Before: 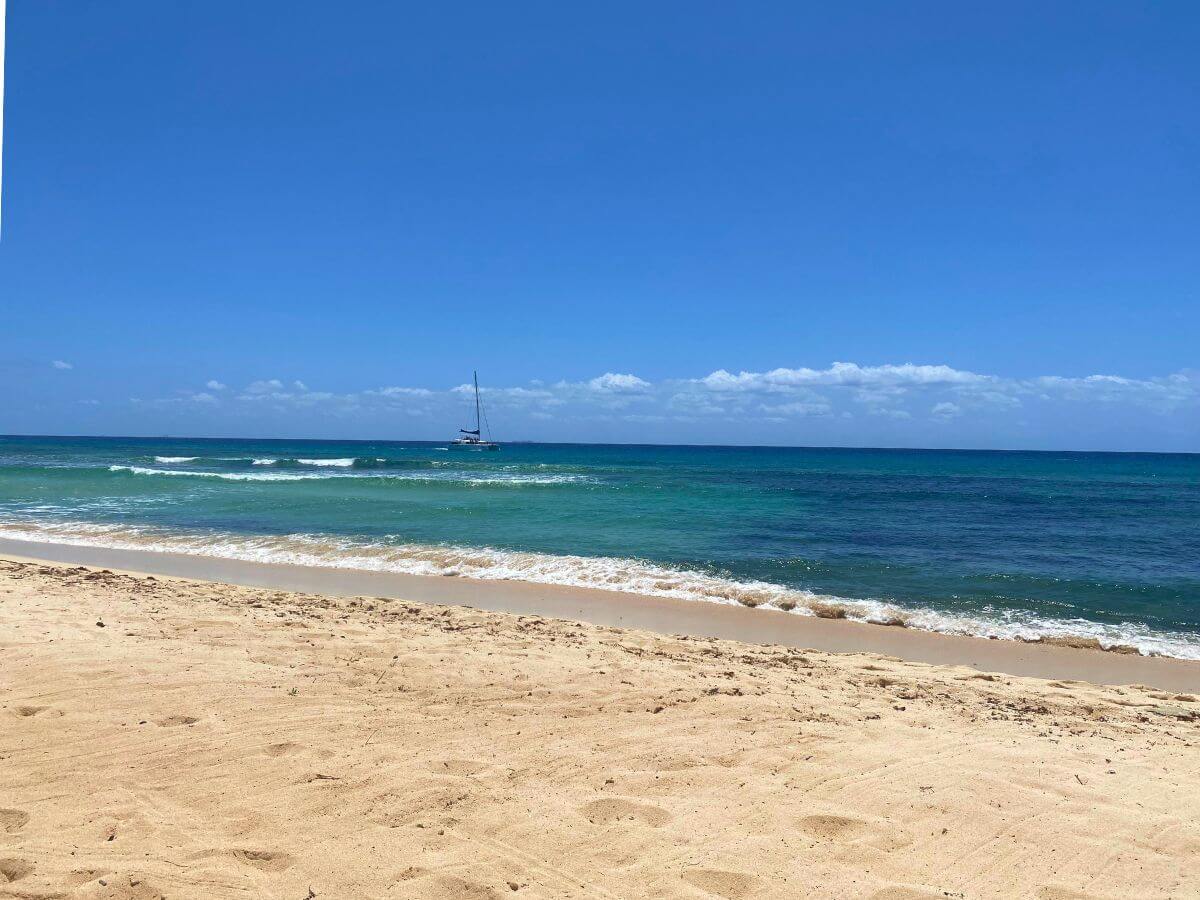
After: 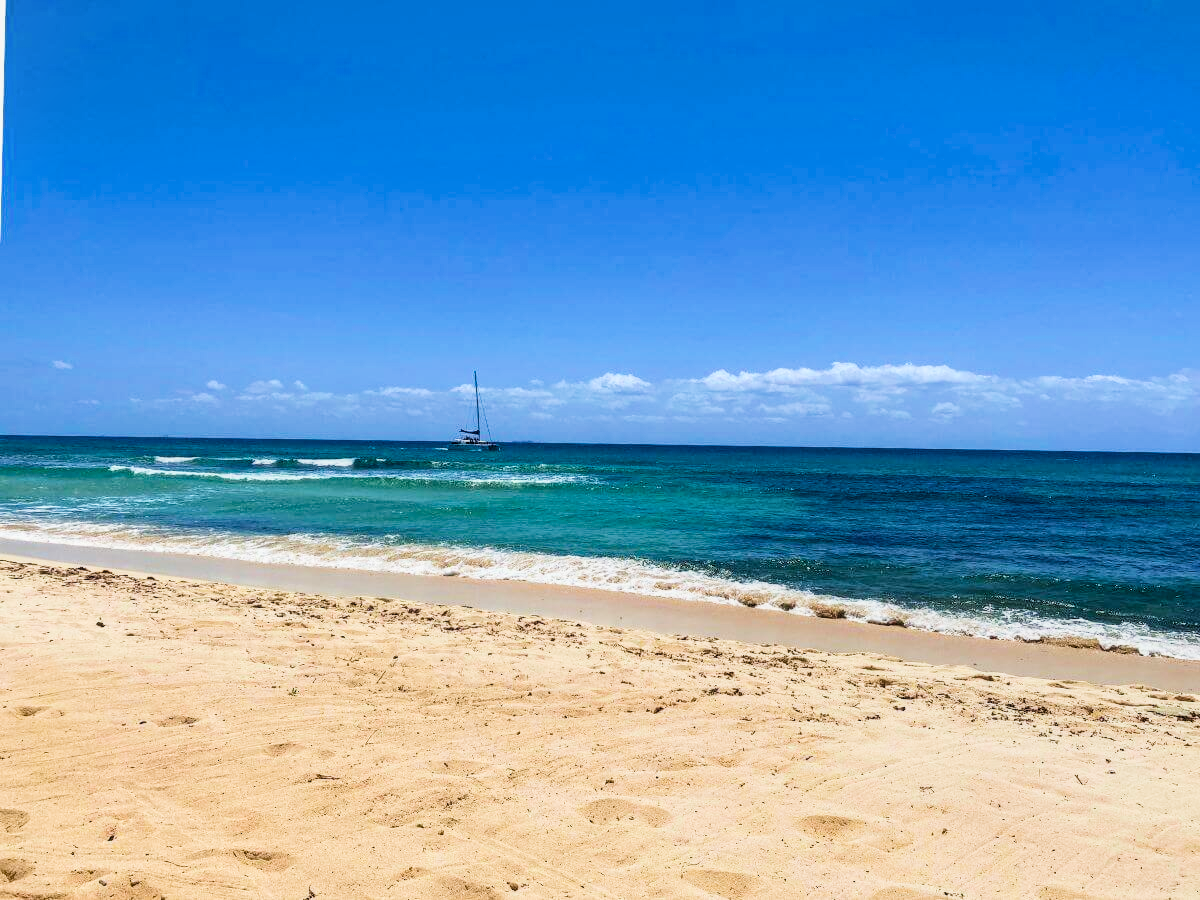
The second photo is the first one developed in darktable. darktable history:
filmic rgb: black relative exposure -5 EV, hardness 2.88, contrast 1.5, highlights saturation mix -30%
color balance rgb: perceptual saturation grading › global saturation 20%, global vibrance 20%
local contrast: on, module defaults
exposure: black level correction 0, exposure 0.3 EV, compensate highlight preservation false
